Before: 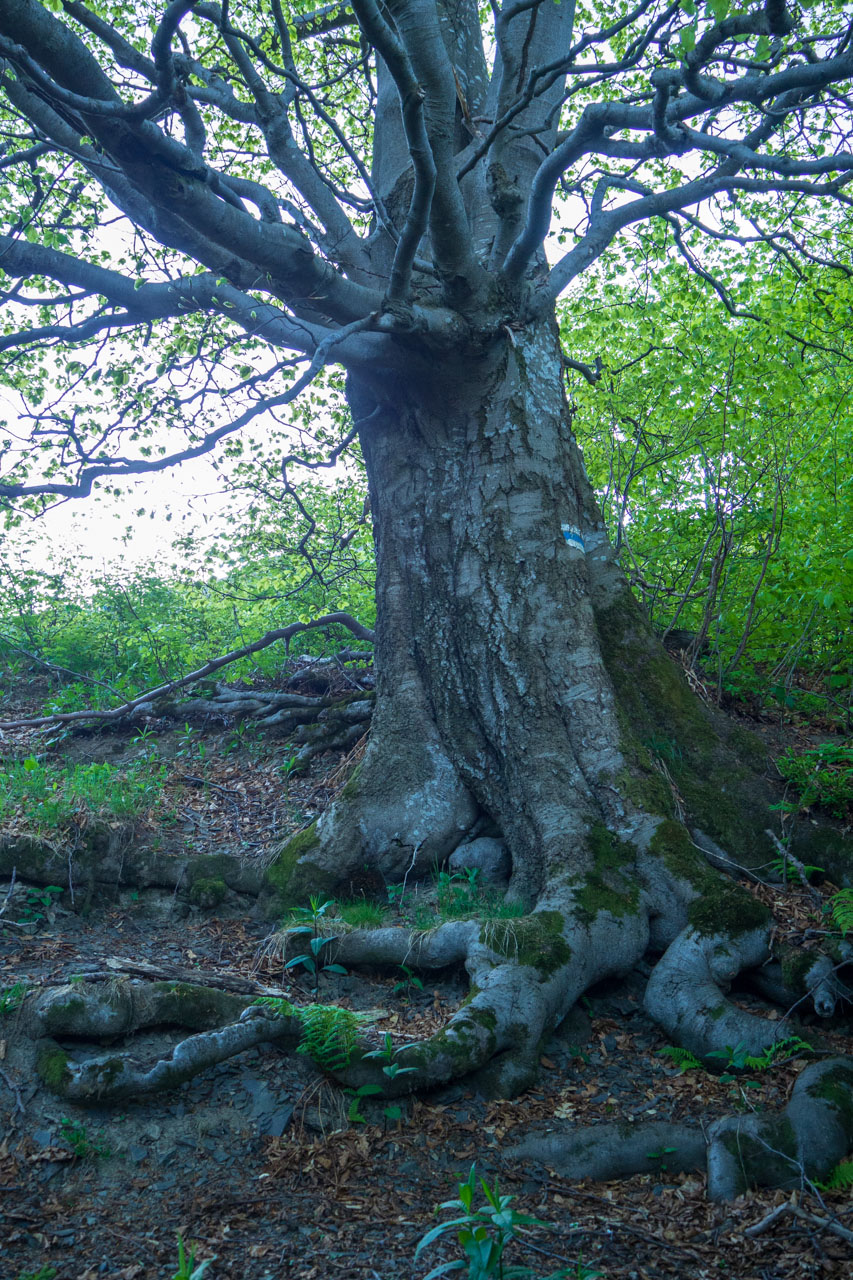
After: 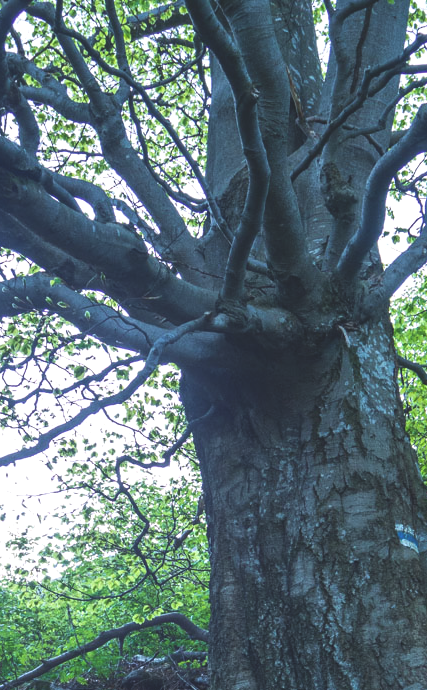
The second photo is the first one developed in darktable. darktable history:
crop: left 19.532%, right 30.301%, bottom 46.092%
color balance rgb: perceptual saturation grading › global saturation 0.122%, perceptual brilliance grading › highlights 14.51%, perceptual brilliance grading › mid-tones -5.005%, perceptual brilliance grading › shadows -26.808%, contrast -10.413%
exposure: black level correction -0.022, exposure -0.036 EV, compensate highlight preservation false
